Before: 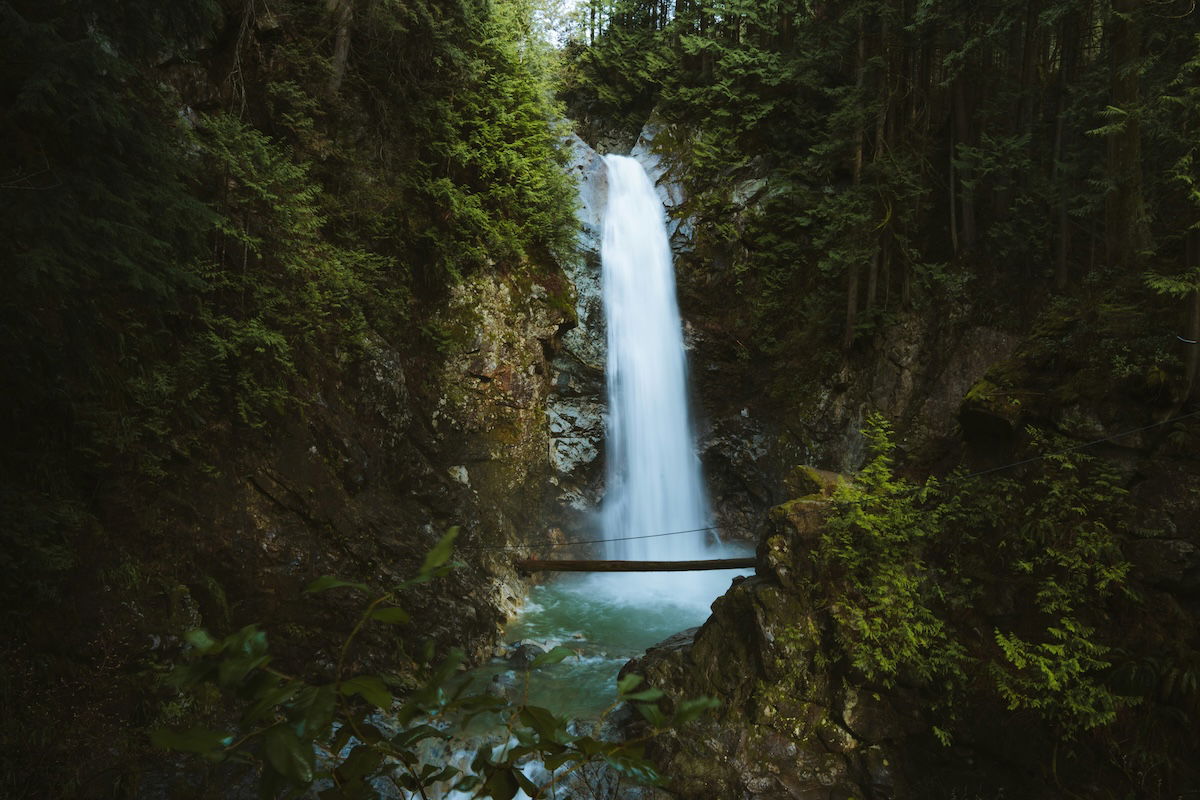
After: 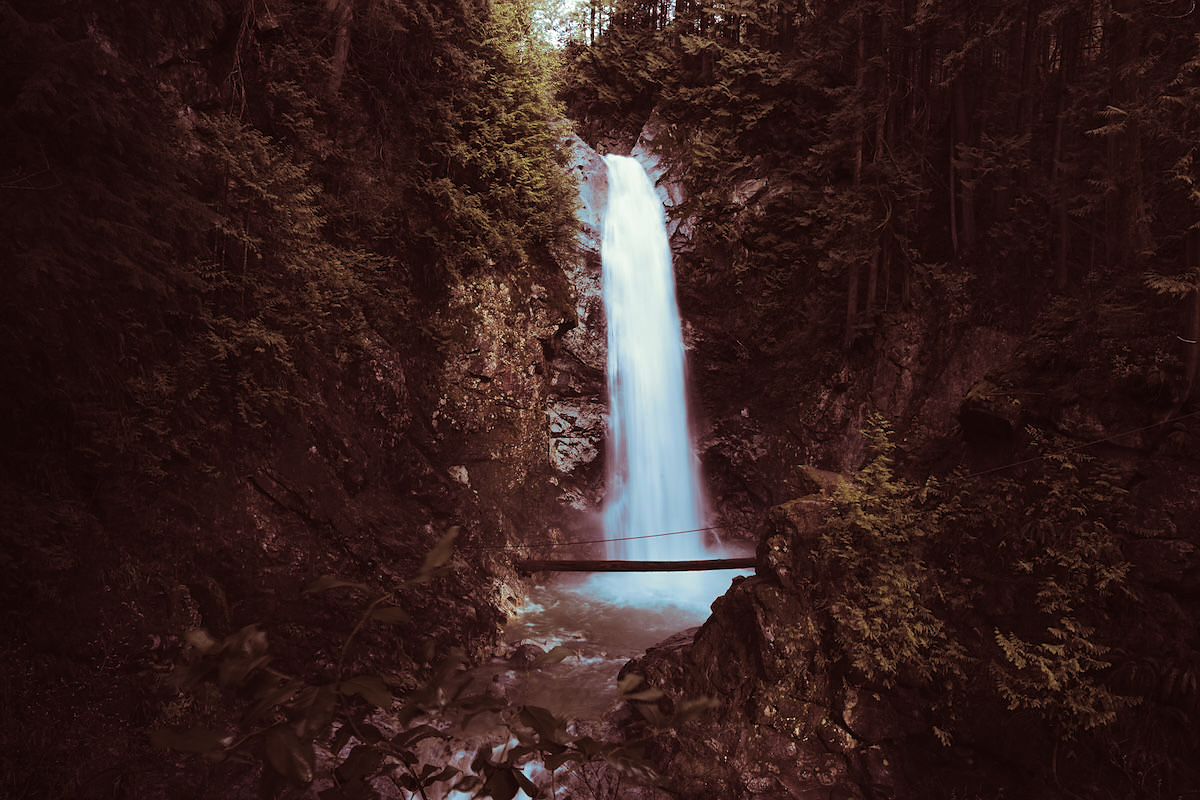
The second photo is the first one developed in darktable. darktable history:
sharpen: radius 1
split-toning: compress 20%
